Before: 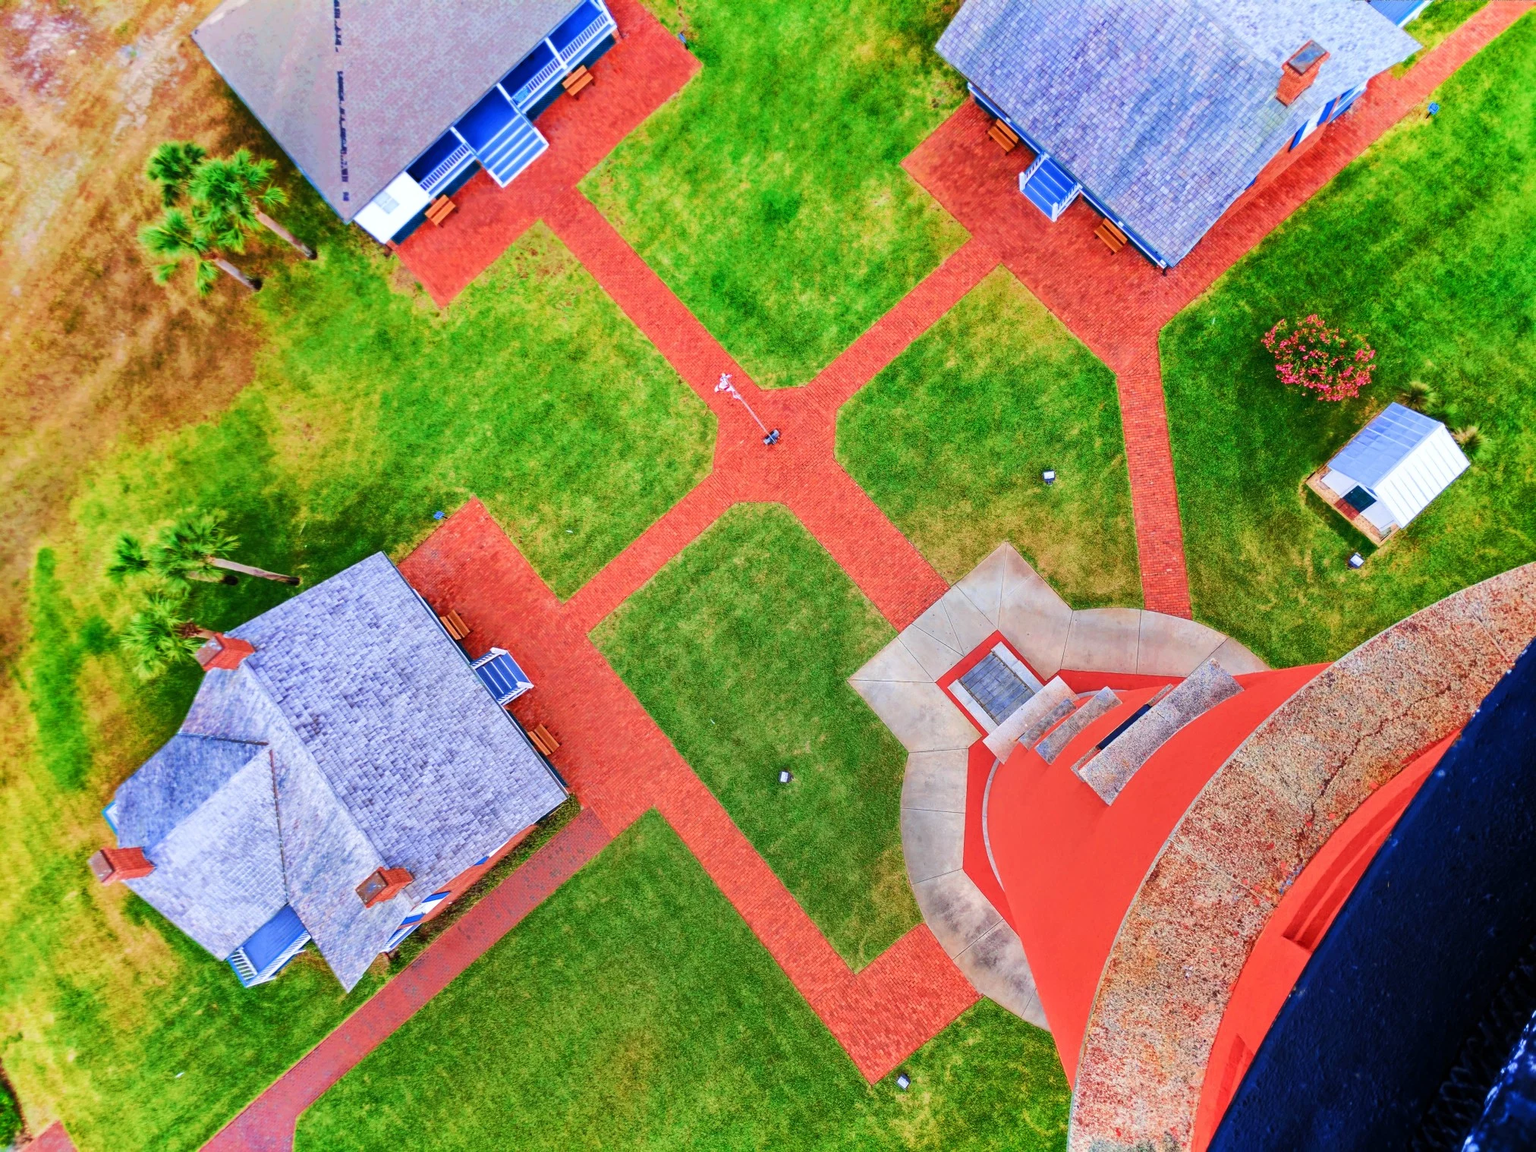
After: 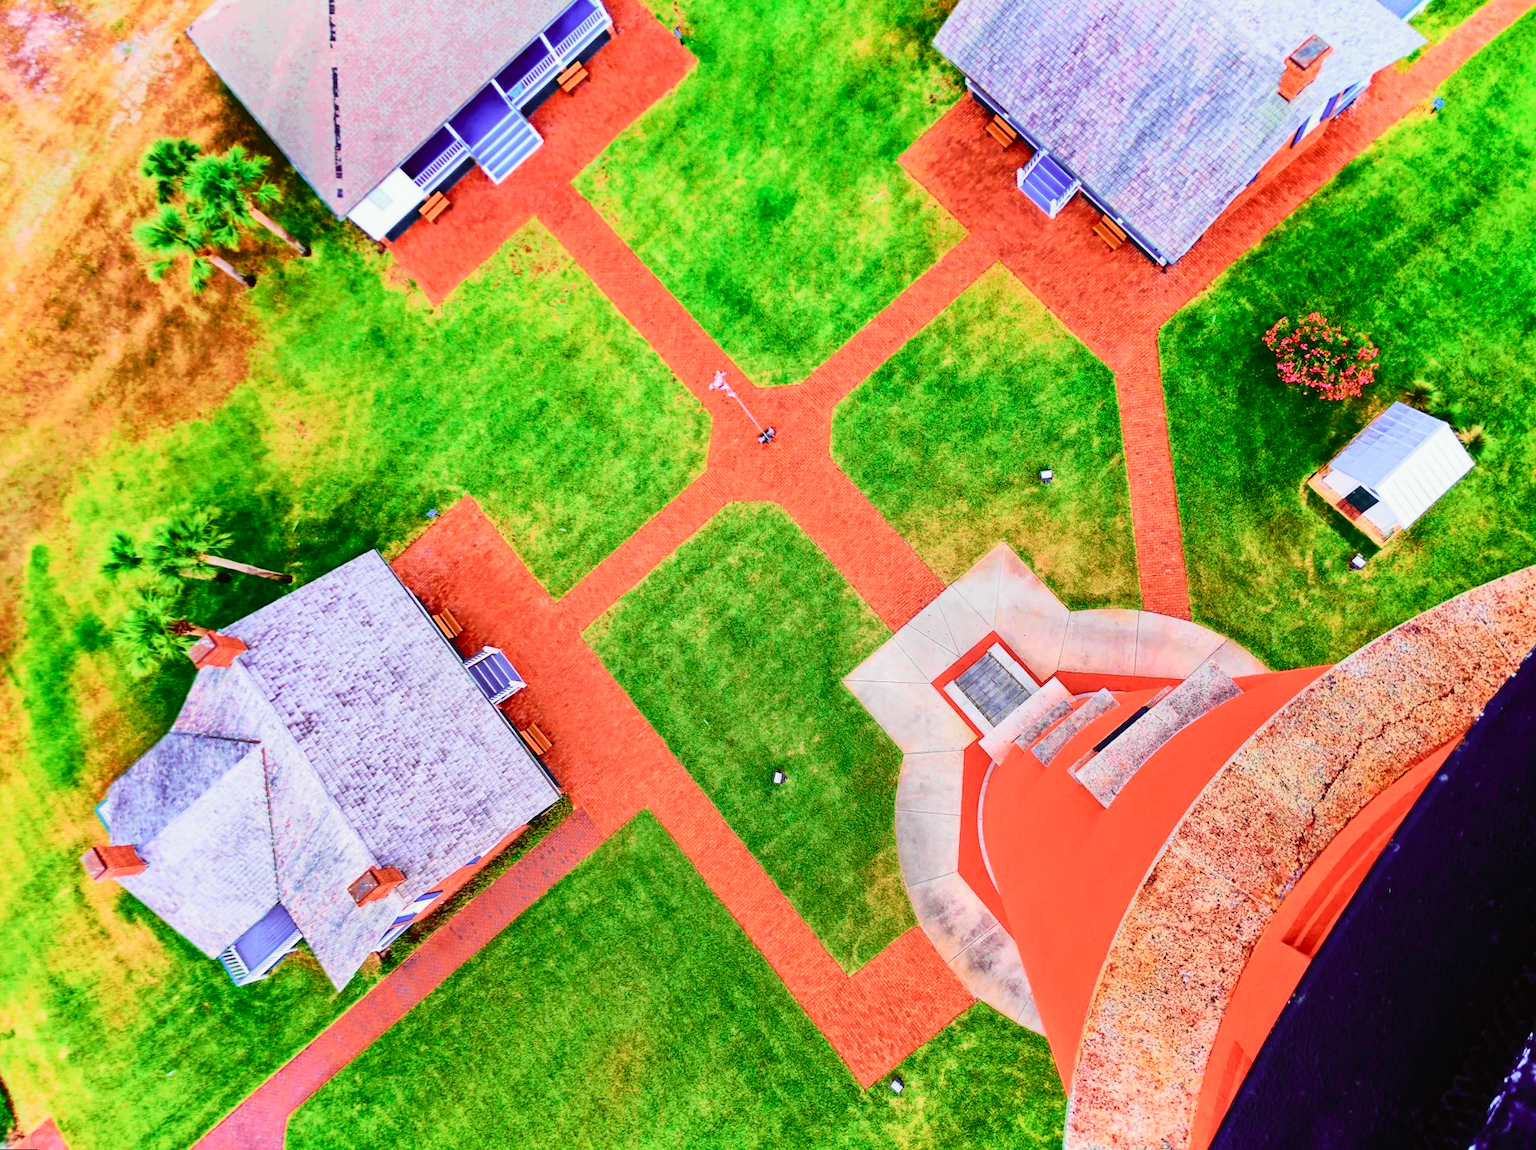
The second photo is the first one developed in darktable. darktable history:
tone curve: curves: ch0 [(0, 0.014) (0.17, 0.099) (0.398, 0.423) (0.725, 0.828) (0.872, 0.918) (1, 0.981)]; ch1 [(0, 0) (0.402, 0.36) (0.489, 0.491) (0.5, 0.503) (0.515, 0.52) (0.545, 0.572) (0.615, 0.662) (0.701, 0.725) (1, 1)]; ch2 [(0, 0) (0.42, 0.458) (0.485, 0.499) (0.503, 0.503) (0.531, 0.542) (0.561, 0.594) (0.644, 0.694) (0.717, 0.753) (1, 0.991)], color space Lab, independent channels
rotate and perspective: rotation 0.192°, lens shift (horizontal) -0.015, crop left 0.005, crop right 0.996, crop top 0.006, crop bottom 0.99
